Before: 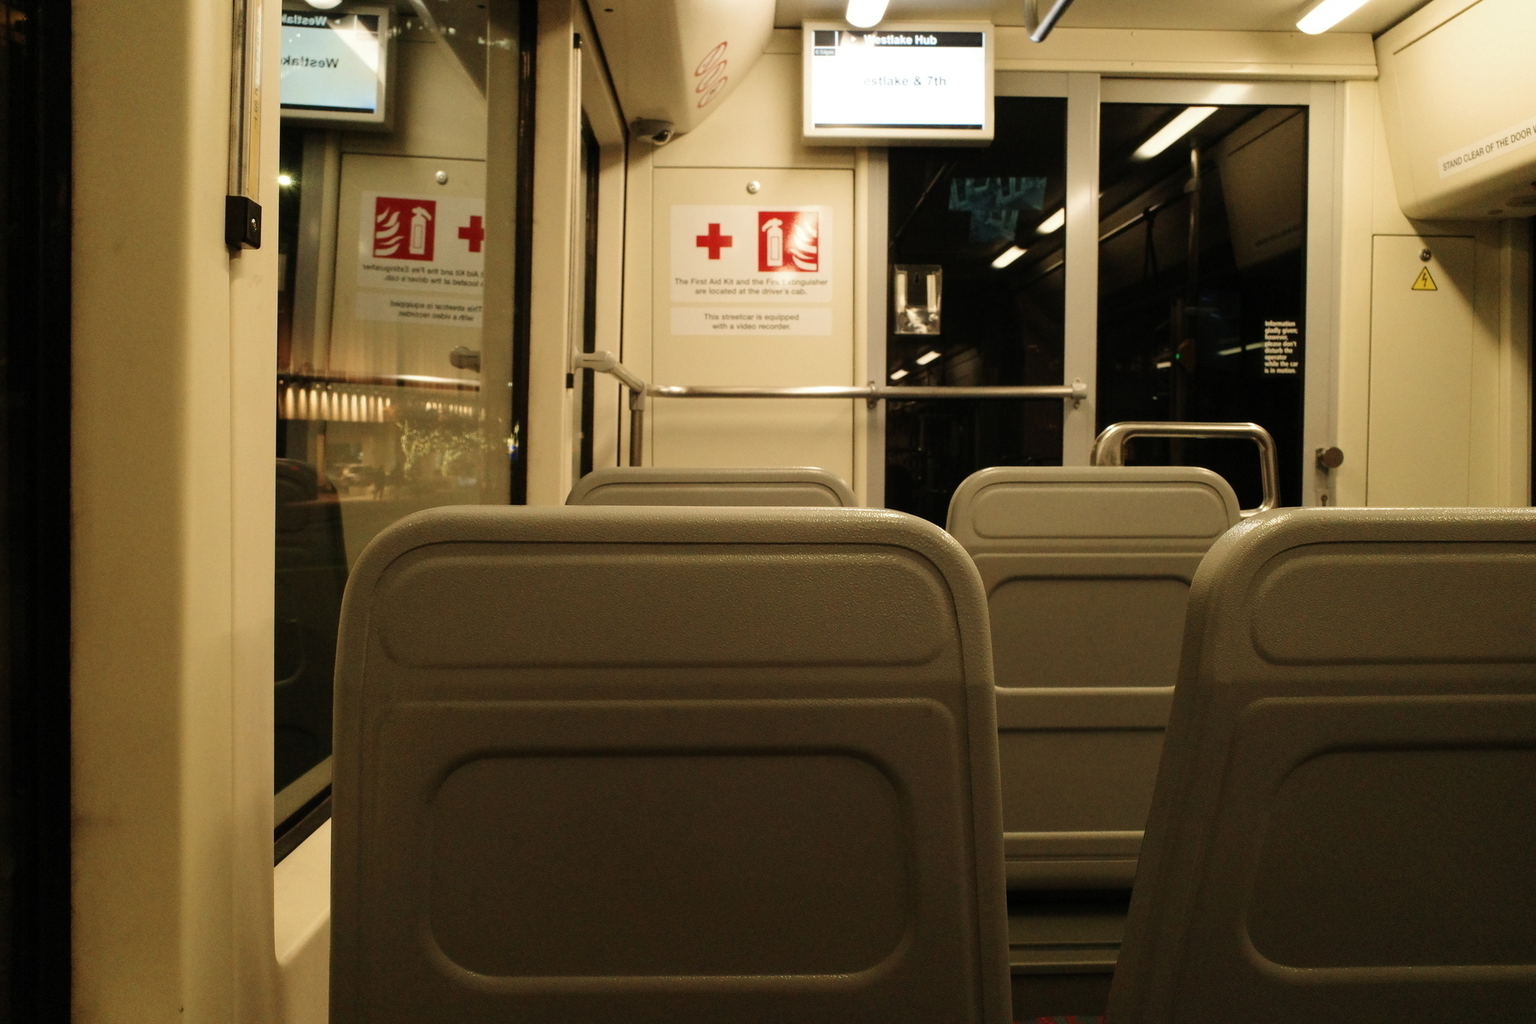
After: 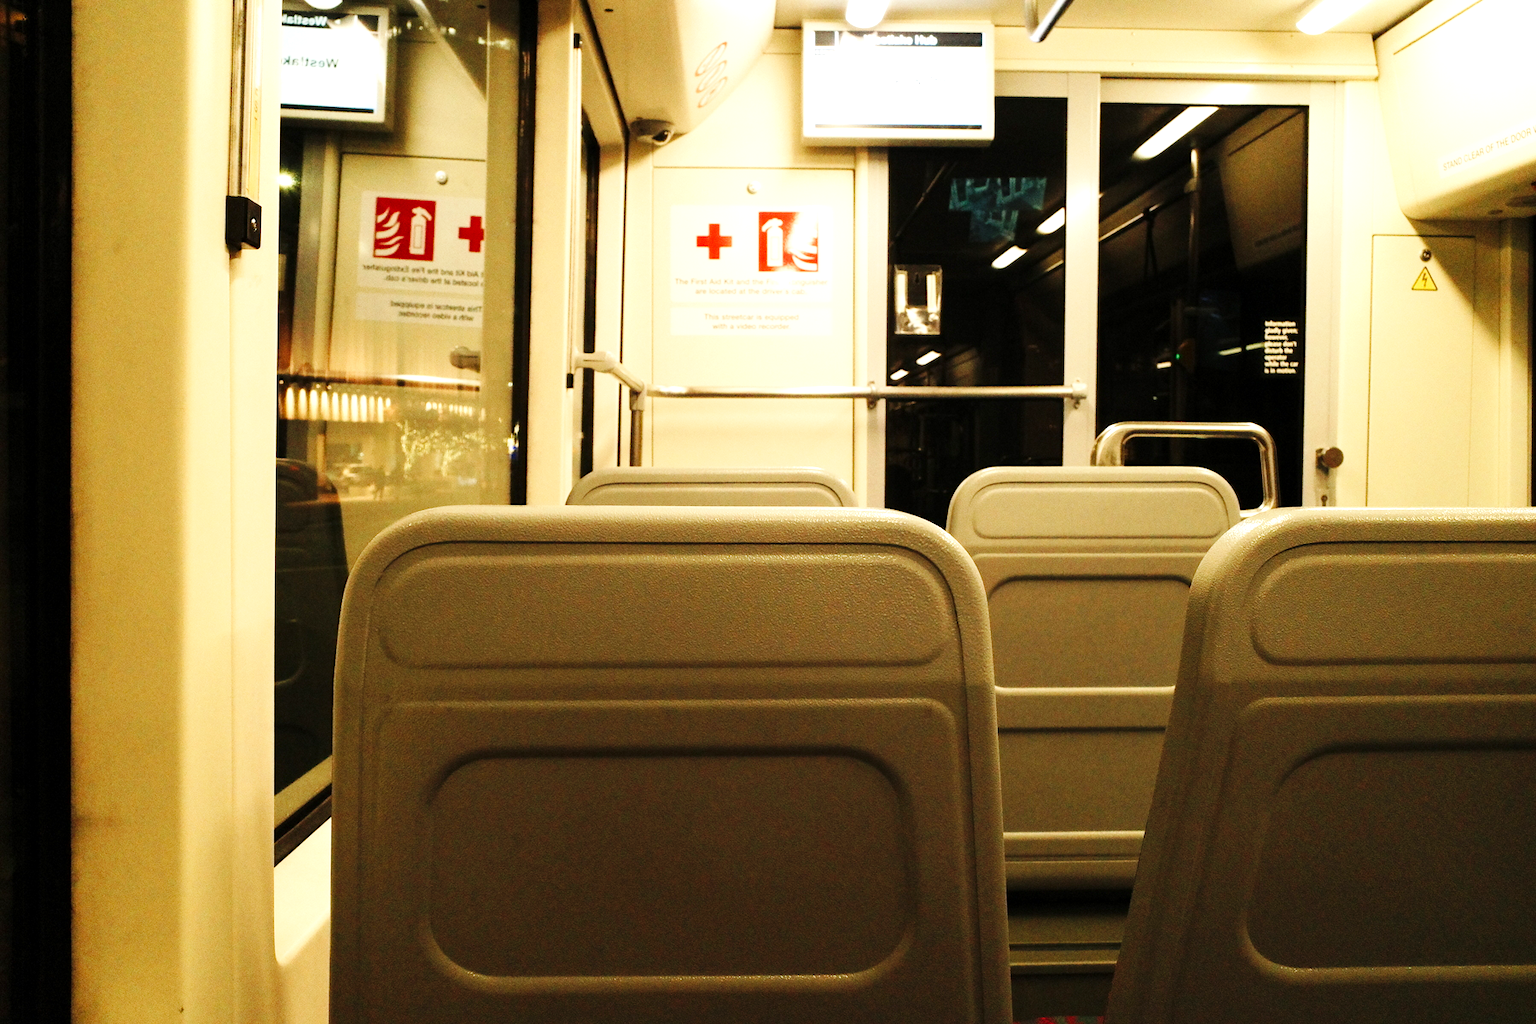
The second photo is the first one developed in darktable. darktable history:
base curve: curves: ch0 [(0, 0) (0.032, 0.025) (0.121, 0.166) (0.206, 0.329) (0.605, 0.79) (1, 1)], preserve colors none
exposure: black level correction 0.001, exposure 0.955 EV, compensate exposure bias true, compensate highlight preservation false
